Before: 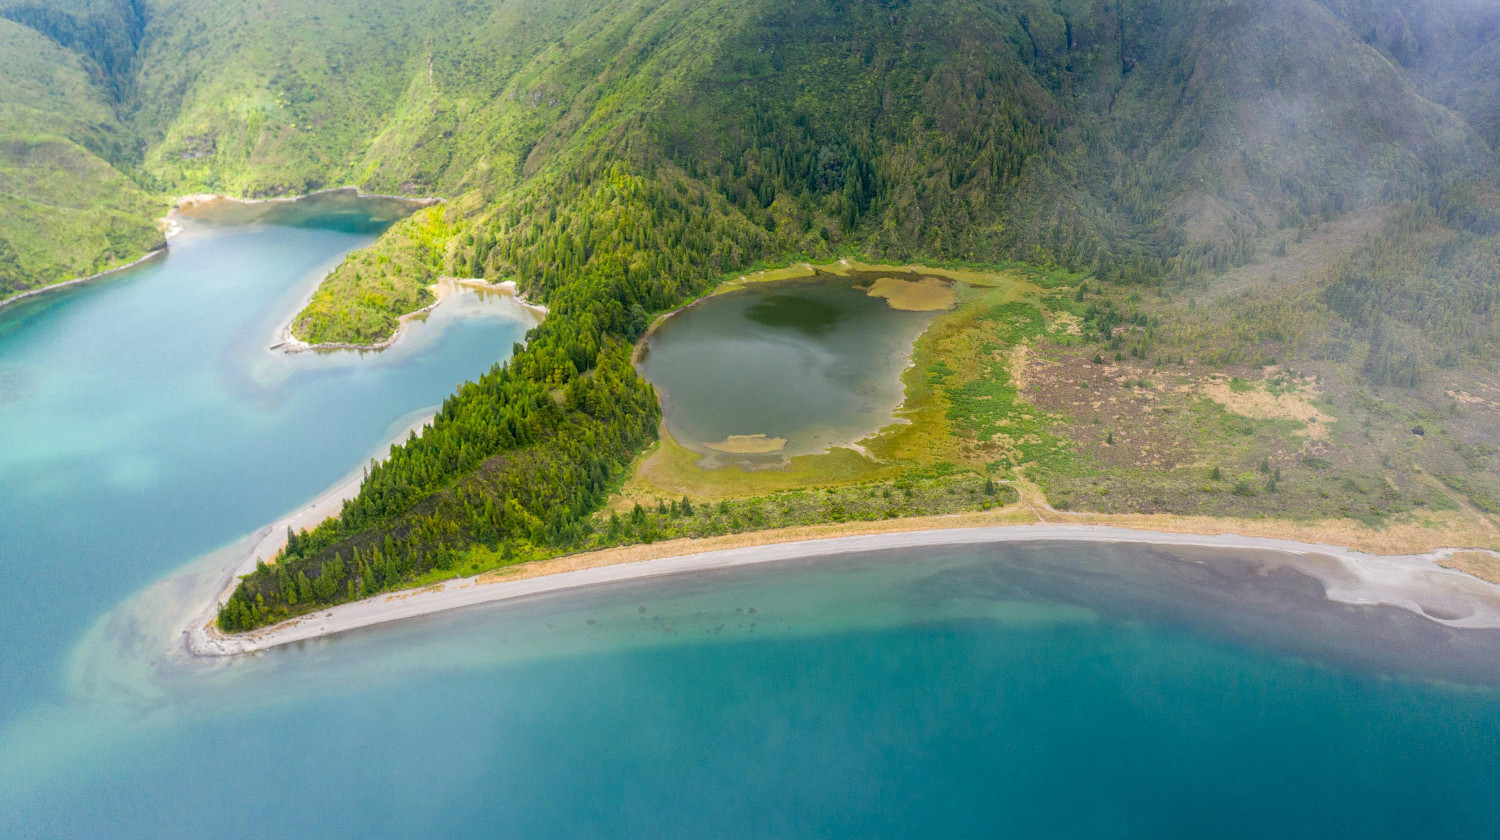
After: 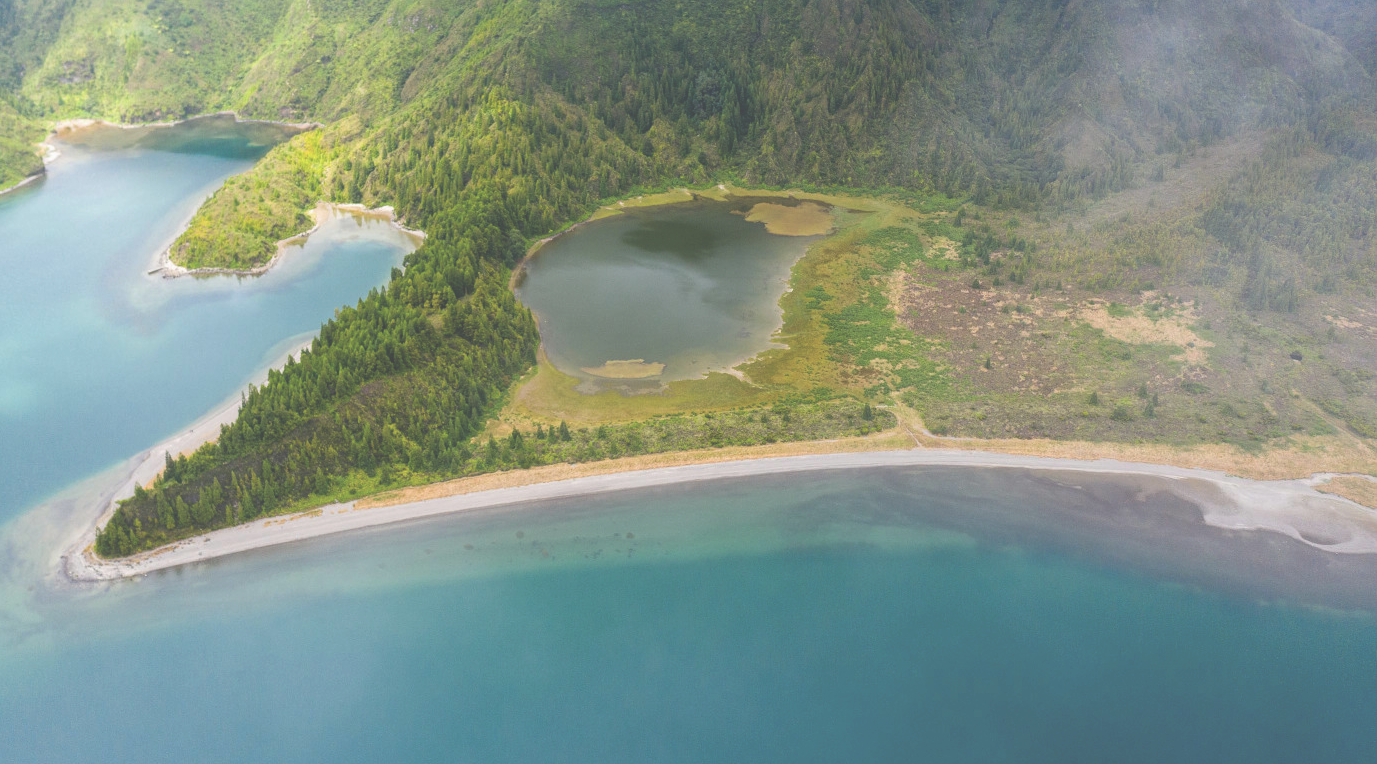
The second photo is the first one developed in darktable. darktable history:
exposure: black level correction -0.062, exposure -0.049 EV, compensate highlight preservation false
crop and rotate: left 8.17%, top 8.96%
contrast brightness saturation: contrast 0.011, saturation -0.062
